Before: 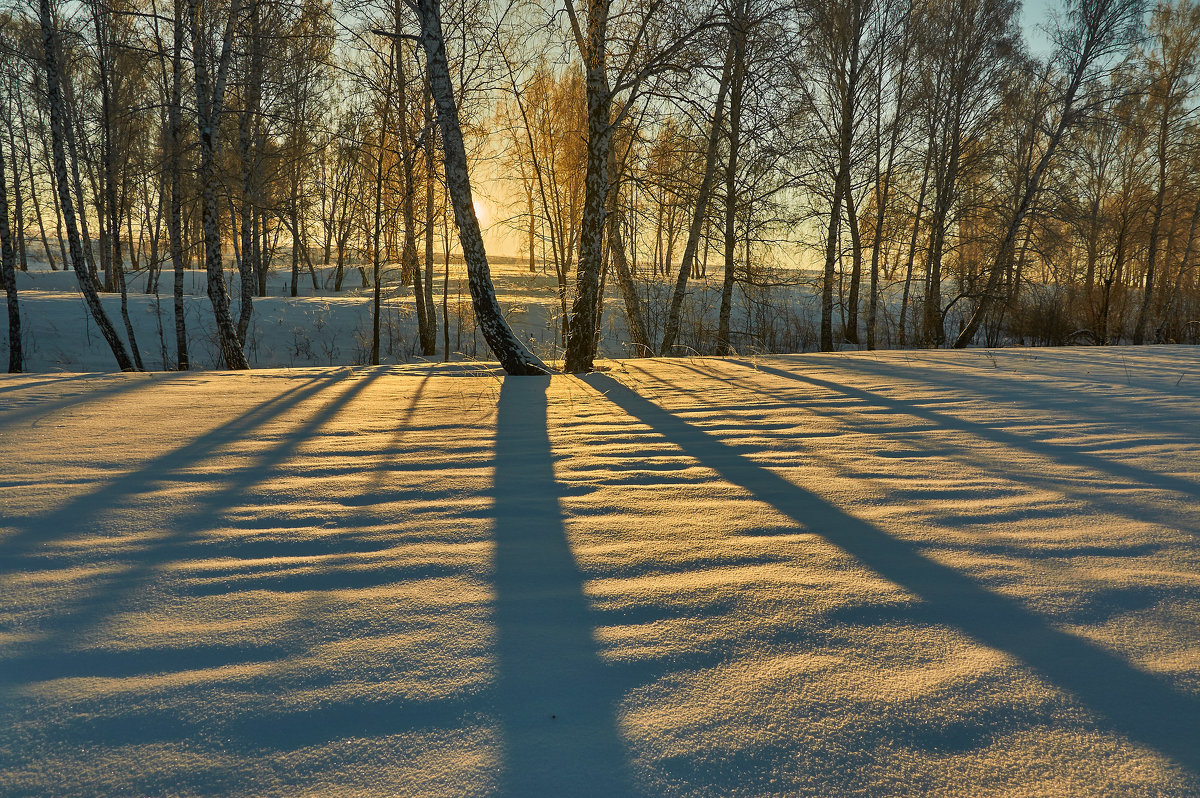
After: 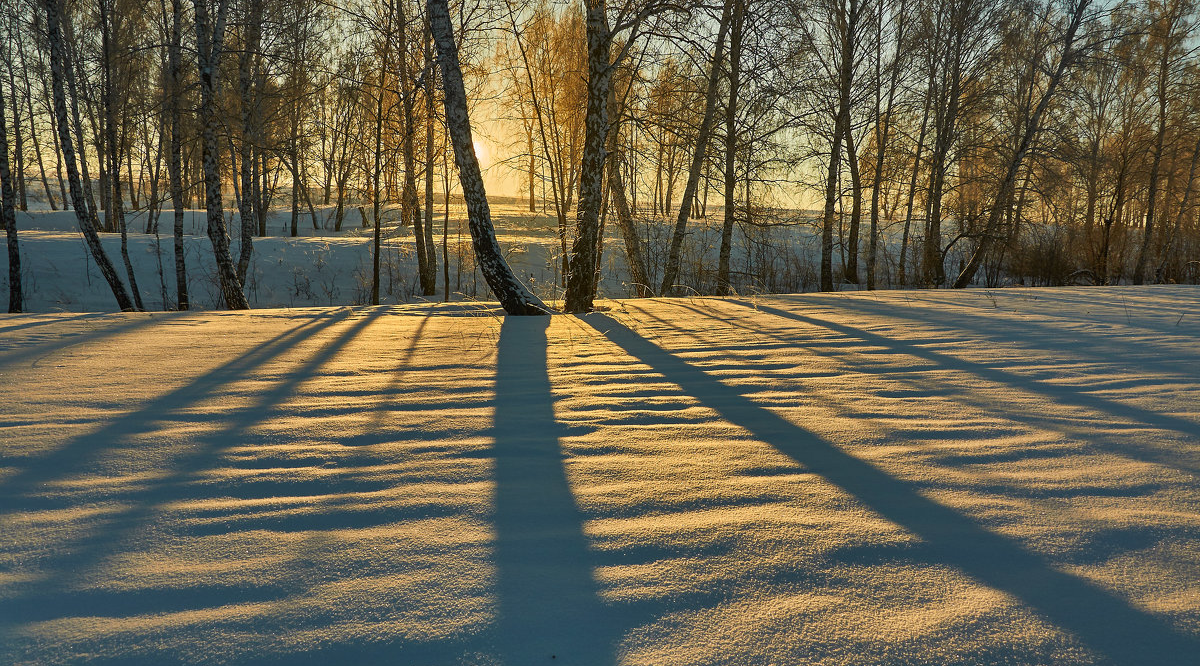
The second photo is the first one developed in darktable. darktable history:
tone equalizer: on, module defaults
crop: top 7.625%, bottom 8.027%
